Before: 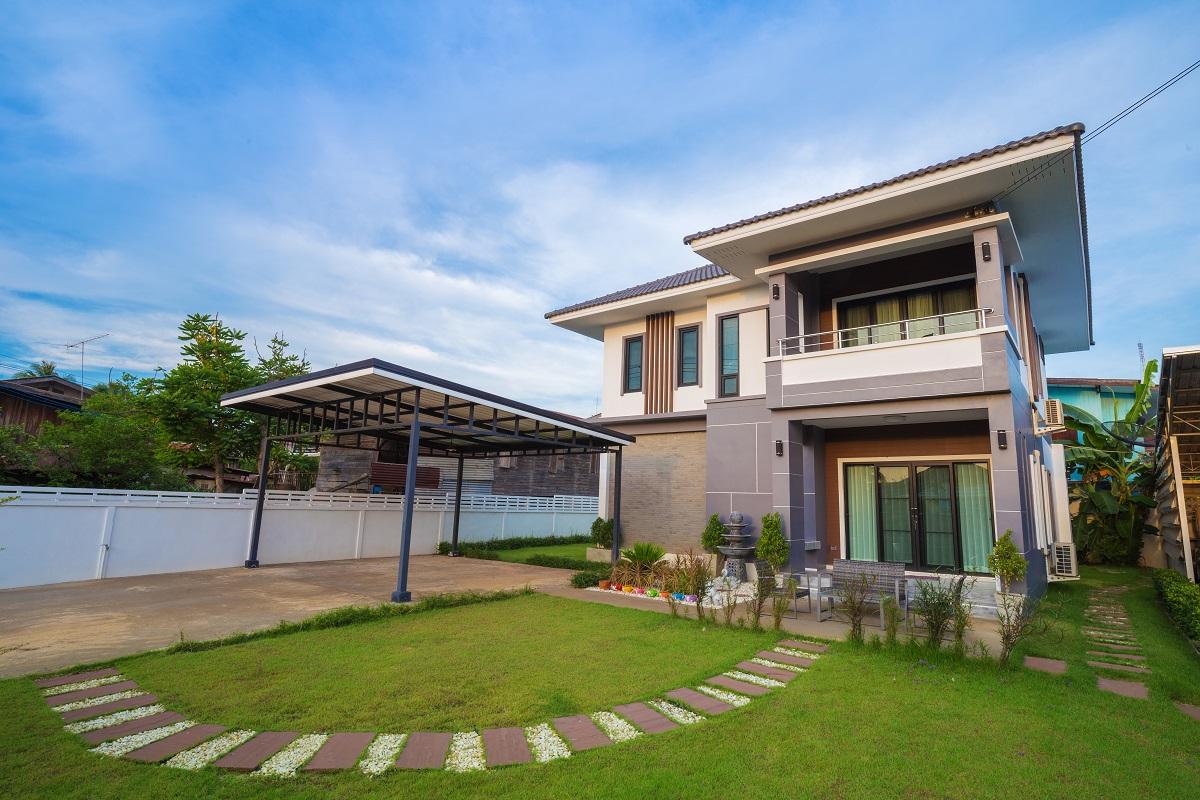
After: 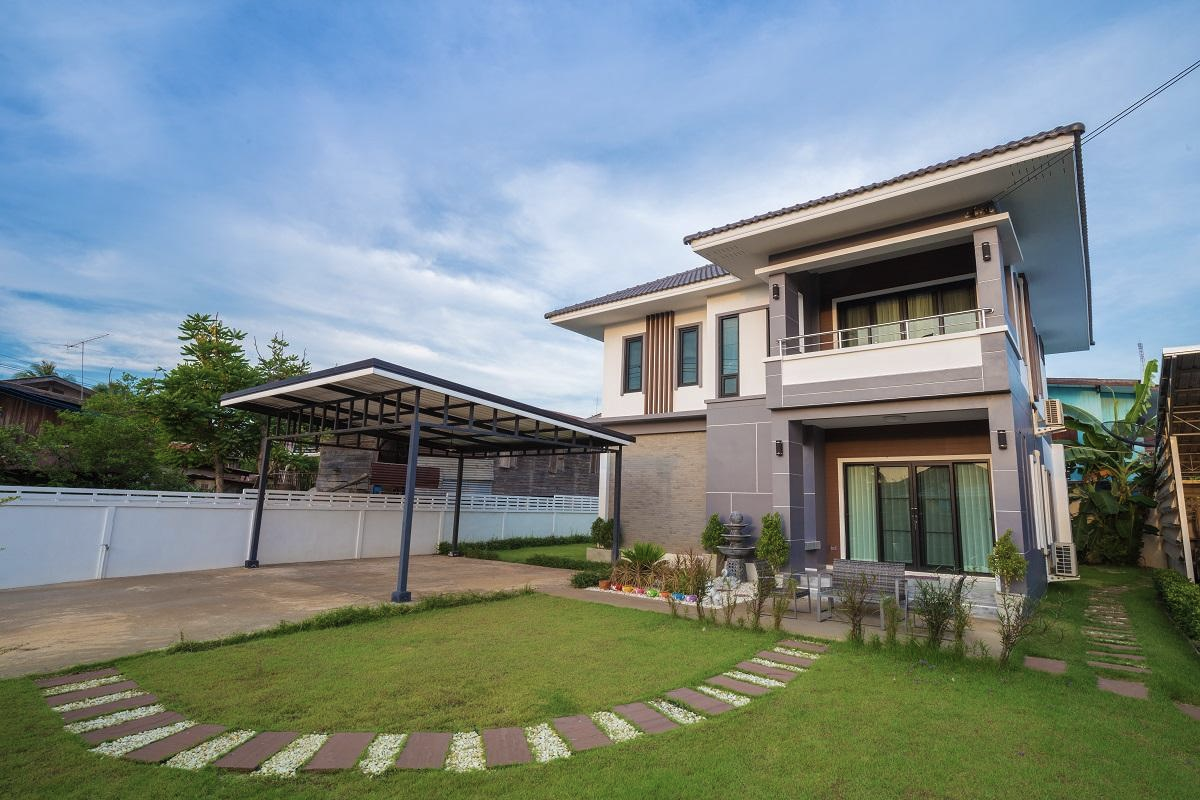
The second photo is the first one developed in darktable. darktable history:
color correction: saturation 0.8
base curve: curves: ch0 [(0, 0) (0.472, 0.455) (1, 1)], preserve colors none
